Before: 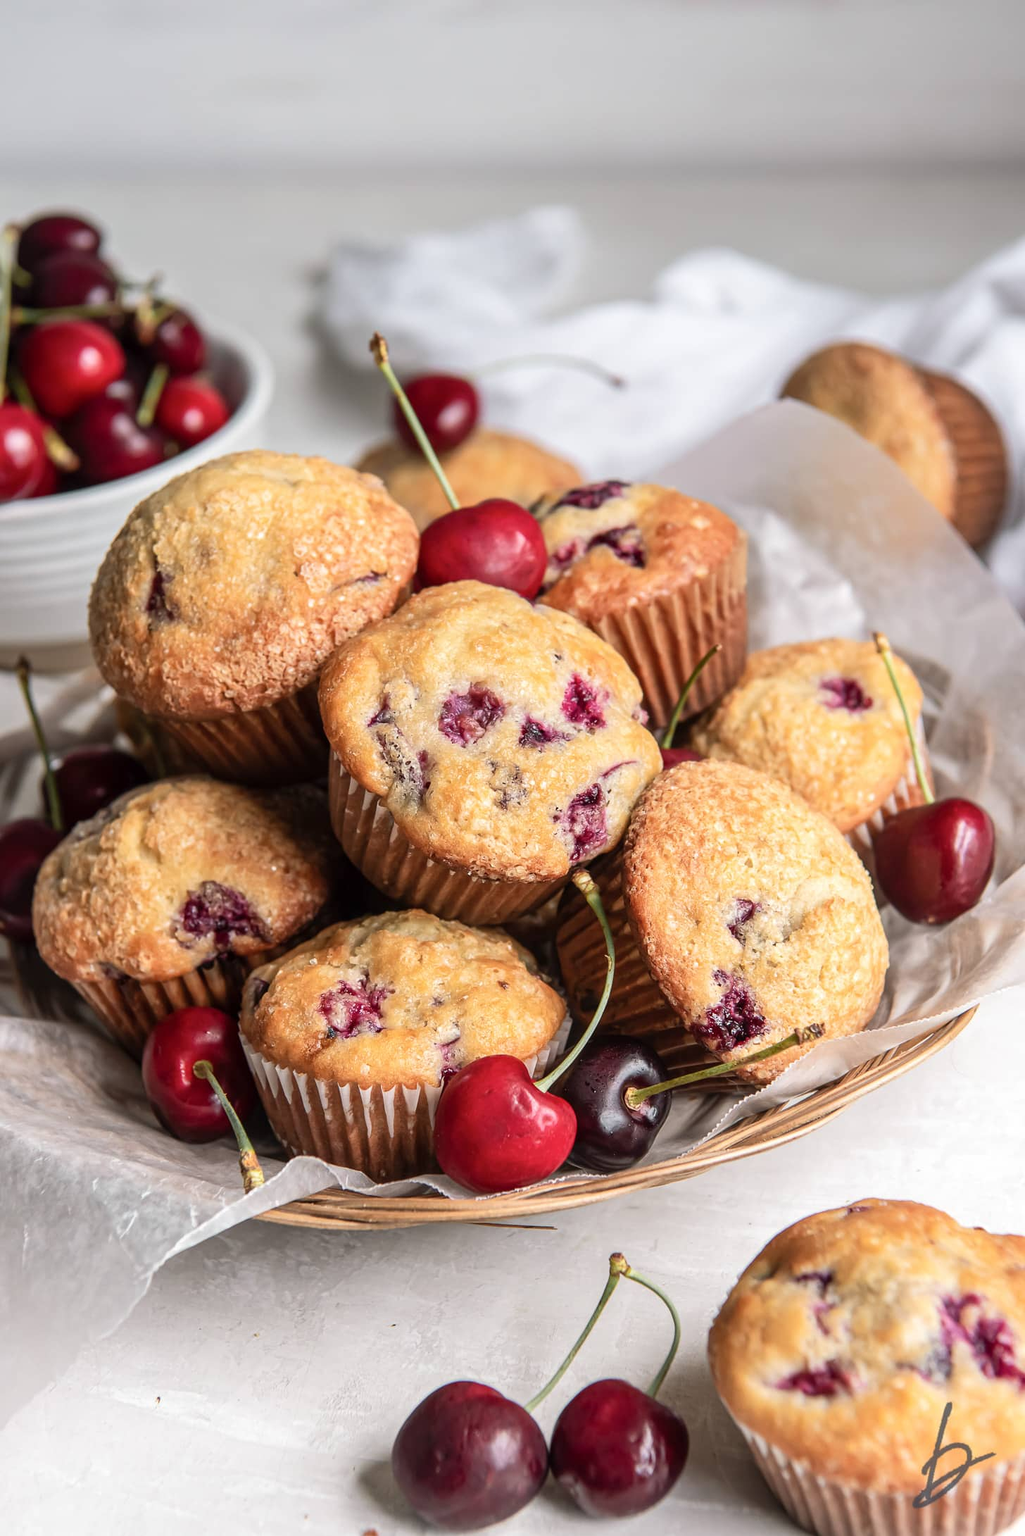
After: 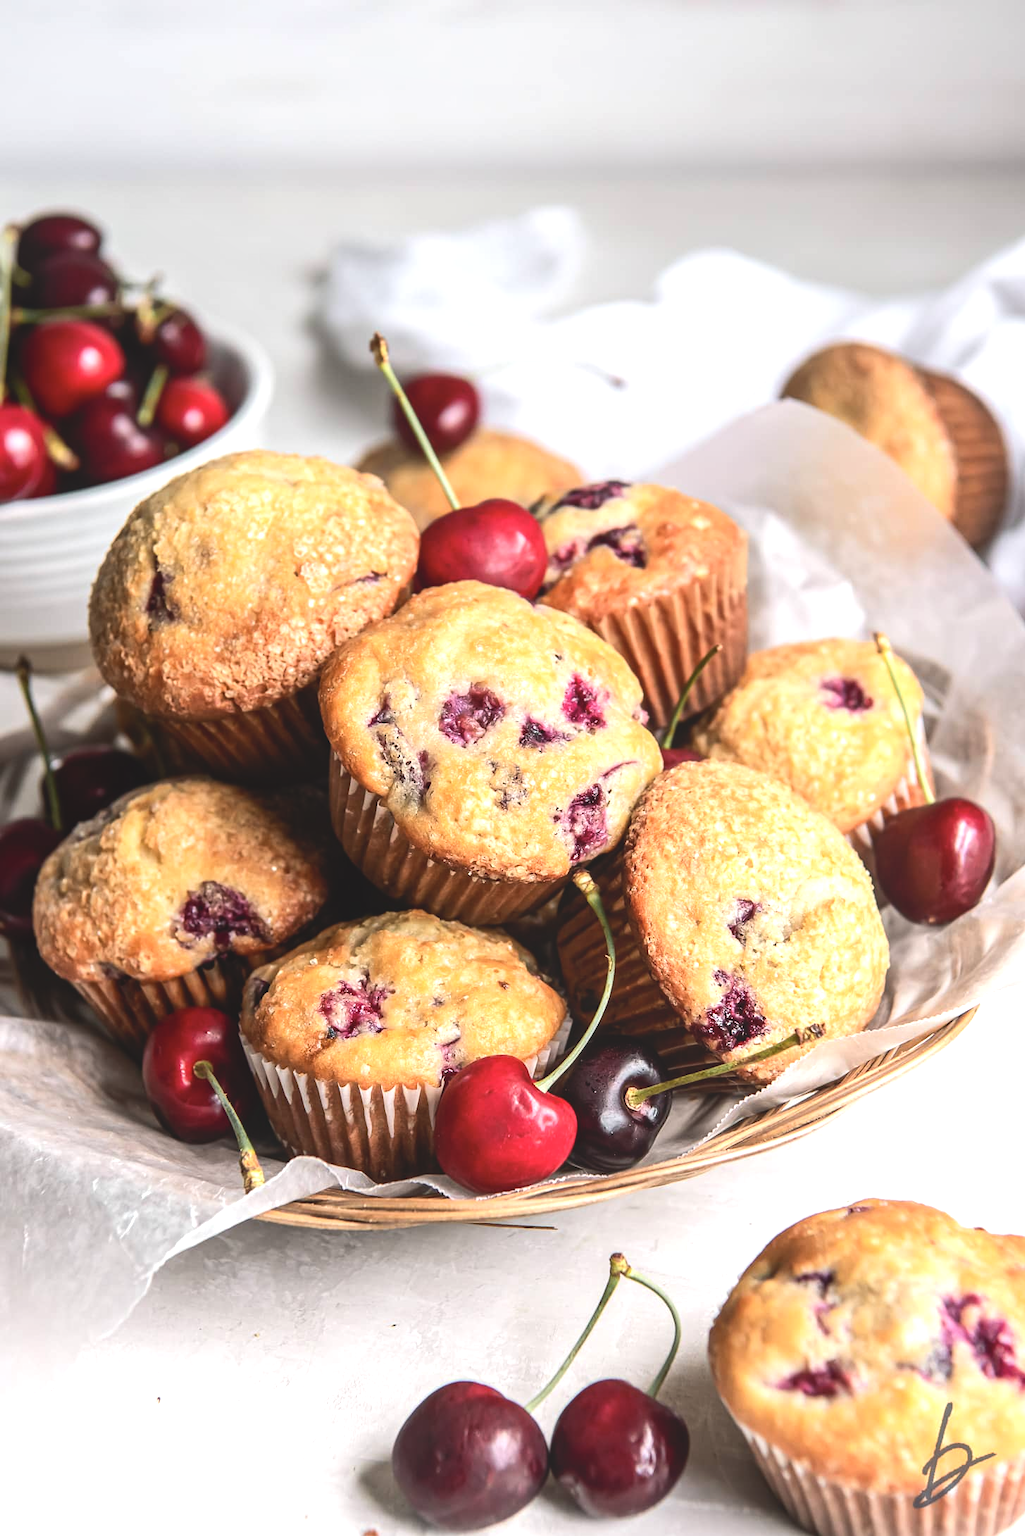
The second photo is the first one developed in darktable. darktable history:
local contrast: highlights 68%, shadows 68%, detail 82%, midtone range 0.325
tone equalizer: -8 EV -0.75 EV, -7 EV -0.7 EV, -6 EV -0.6 EV, -5 EV -0.4 EV, -3 EV 0.4 EV, -2 EV 0.6 EV, -1 EV 0.7 EV, +0 EV 0.75 EV, edges refinement/feathering 500, mask exposure compensation -1.57 EV, preserve details no
